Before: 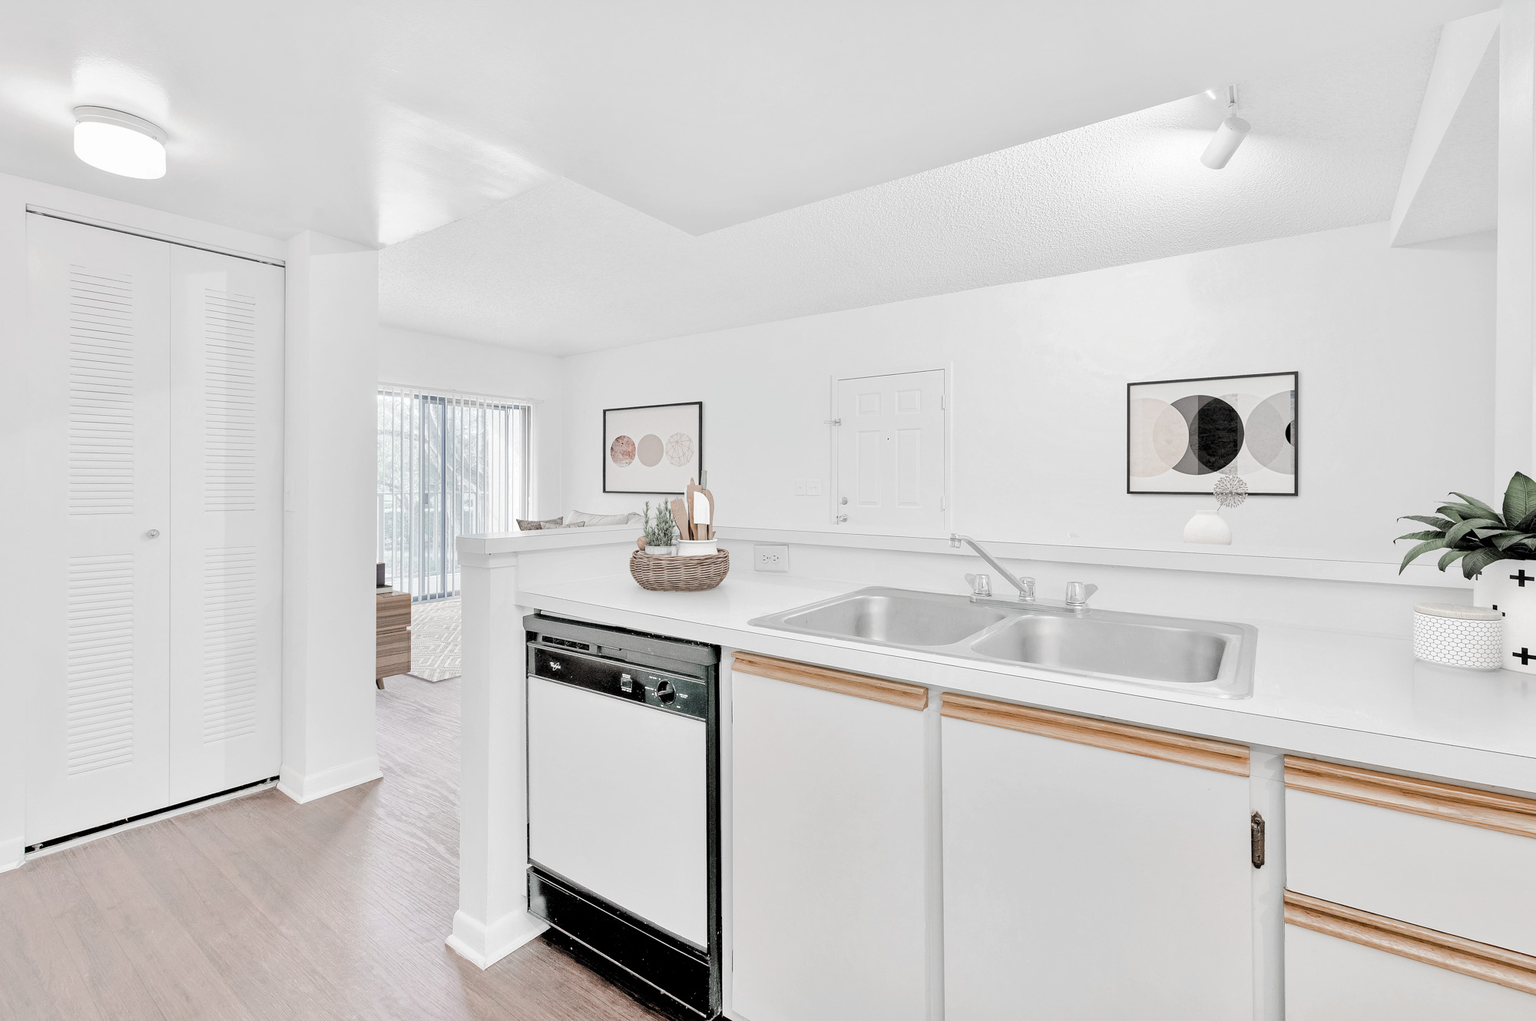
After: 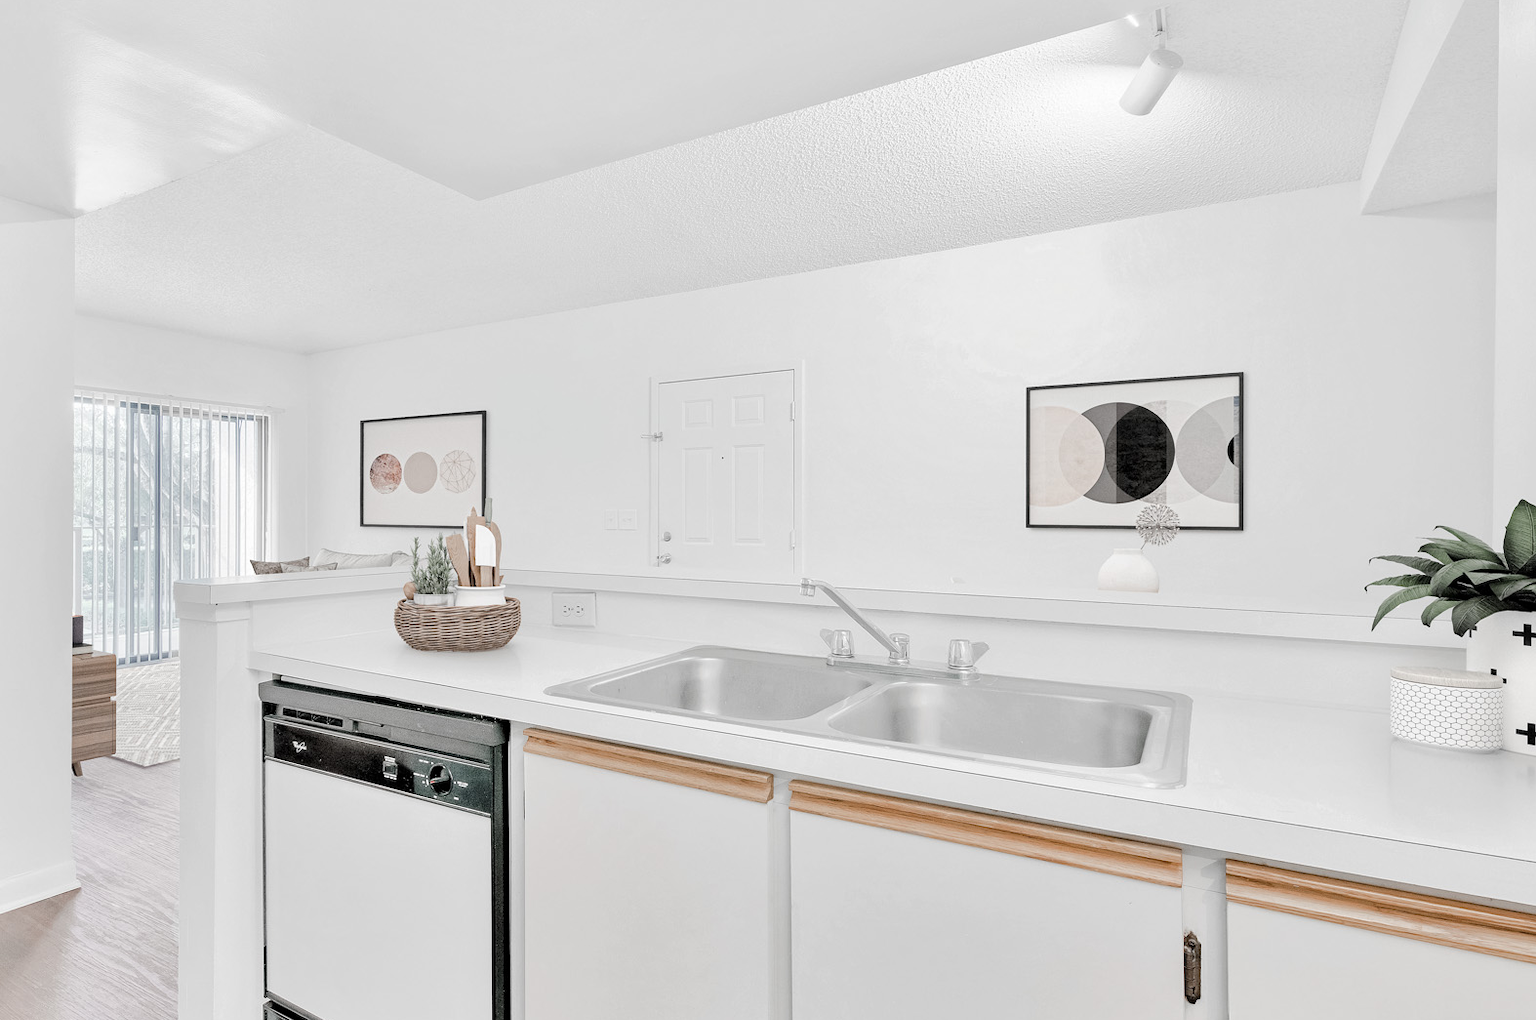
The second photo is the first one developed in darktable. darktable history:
crop and rotate: left 20.835%, top 7.801%, right 0.452%, bottom 13.452%
